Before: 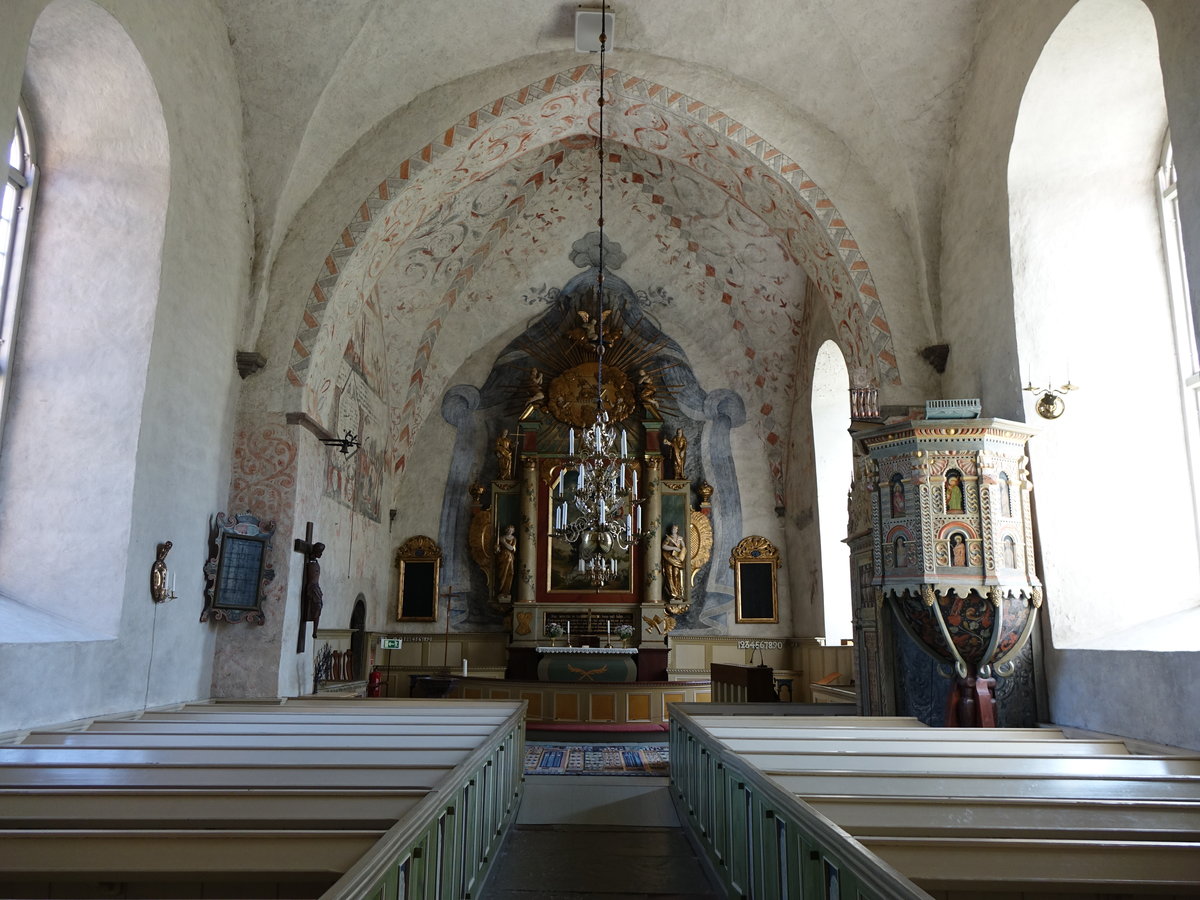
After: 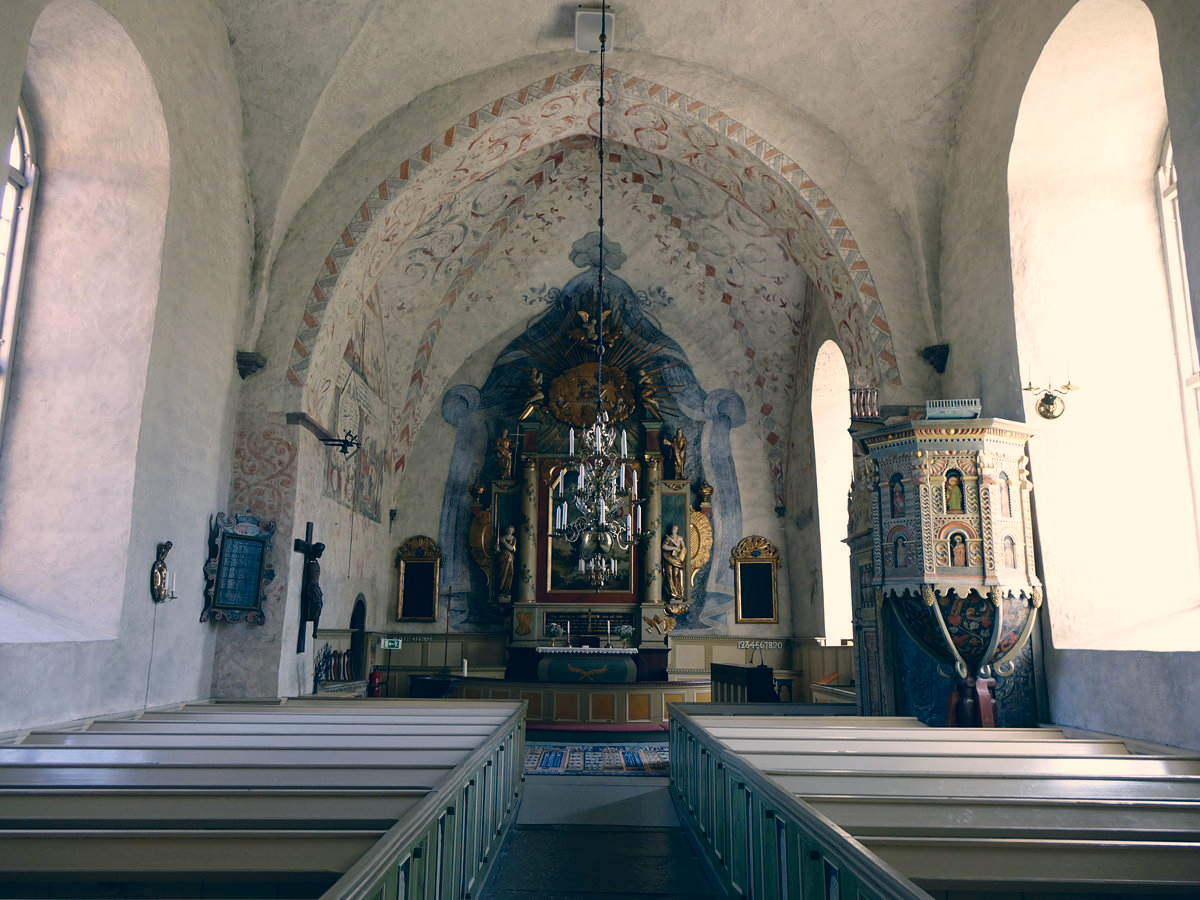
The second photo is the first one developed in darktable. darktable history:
color correction: highlights a* 10.36, highlights b* 14.36, shadows a* -9.85, shadows b* -15.08
